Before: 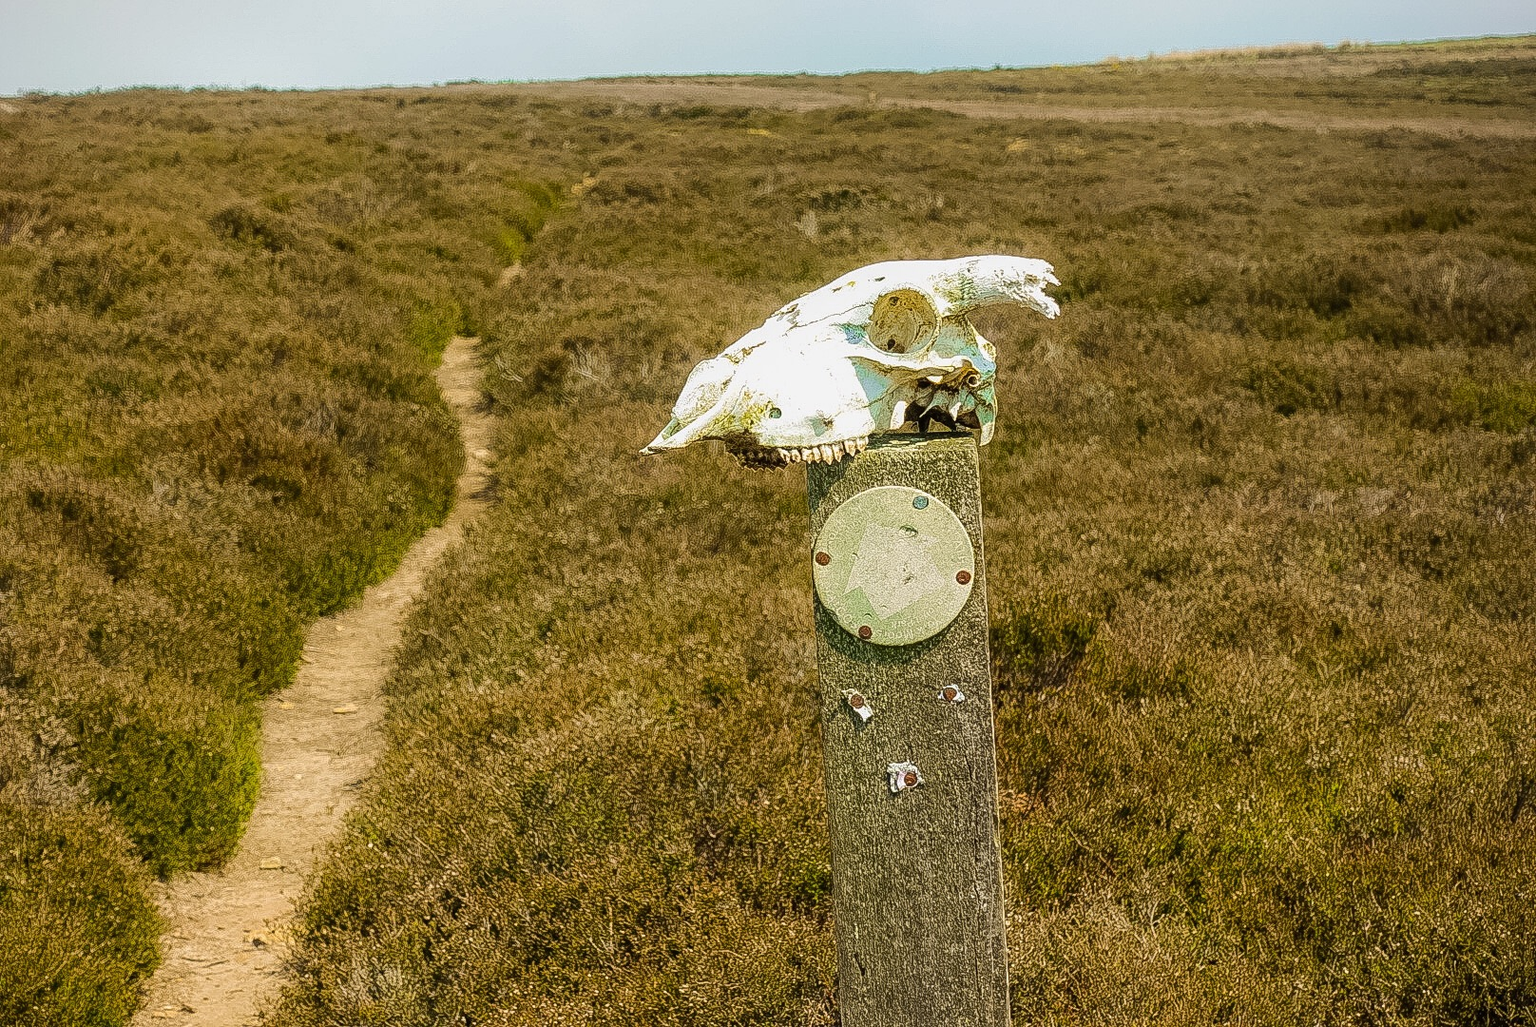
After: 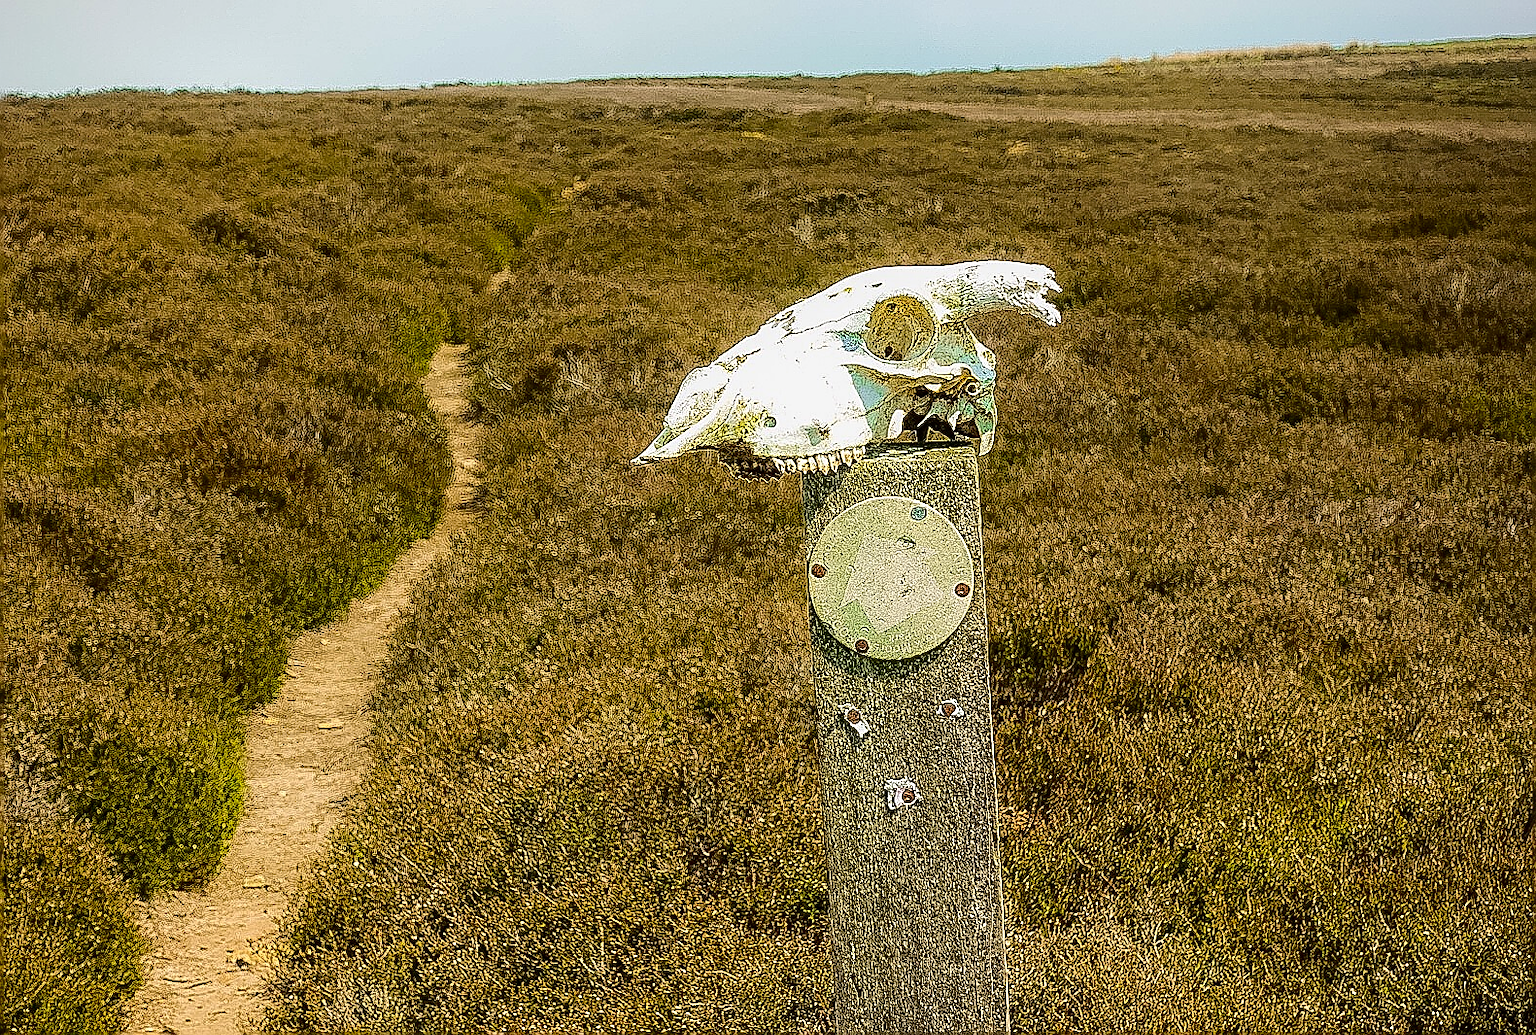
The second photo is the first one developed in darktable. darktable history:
sharpen: radius 1.358, amount 1.257, threshold 0.601
crop and rotate: left 1.513%, right 0.596%, bottom 1.231%
contrast brightness saturation: contrast 0.131, brightness -0.062, saturation 0.163
